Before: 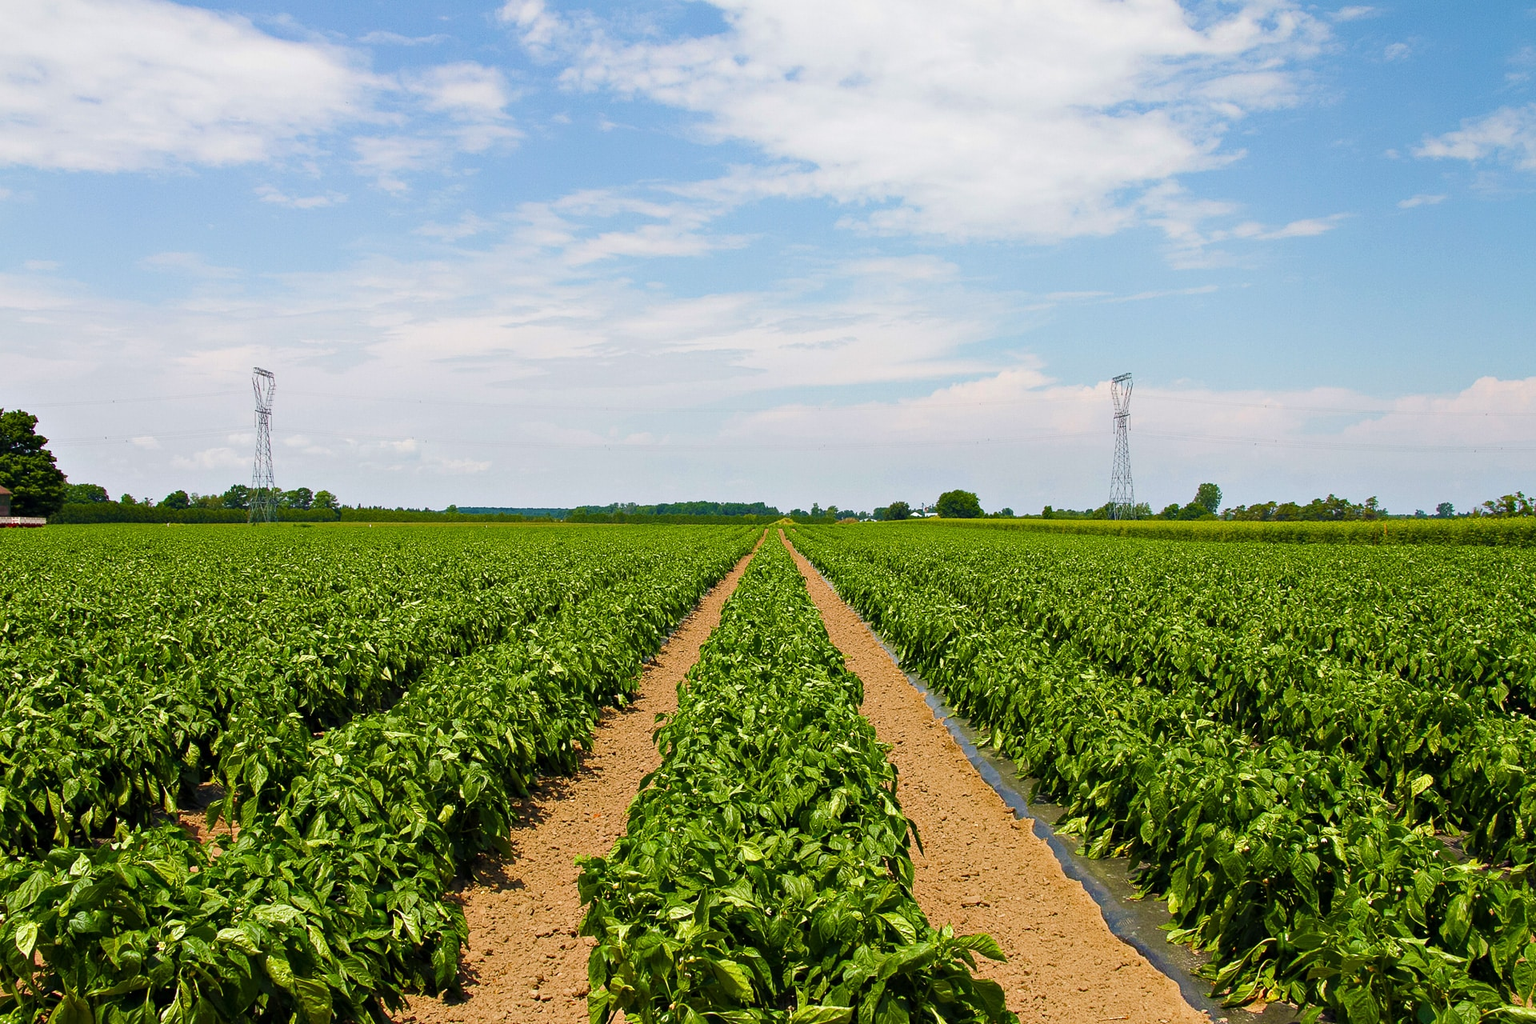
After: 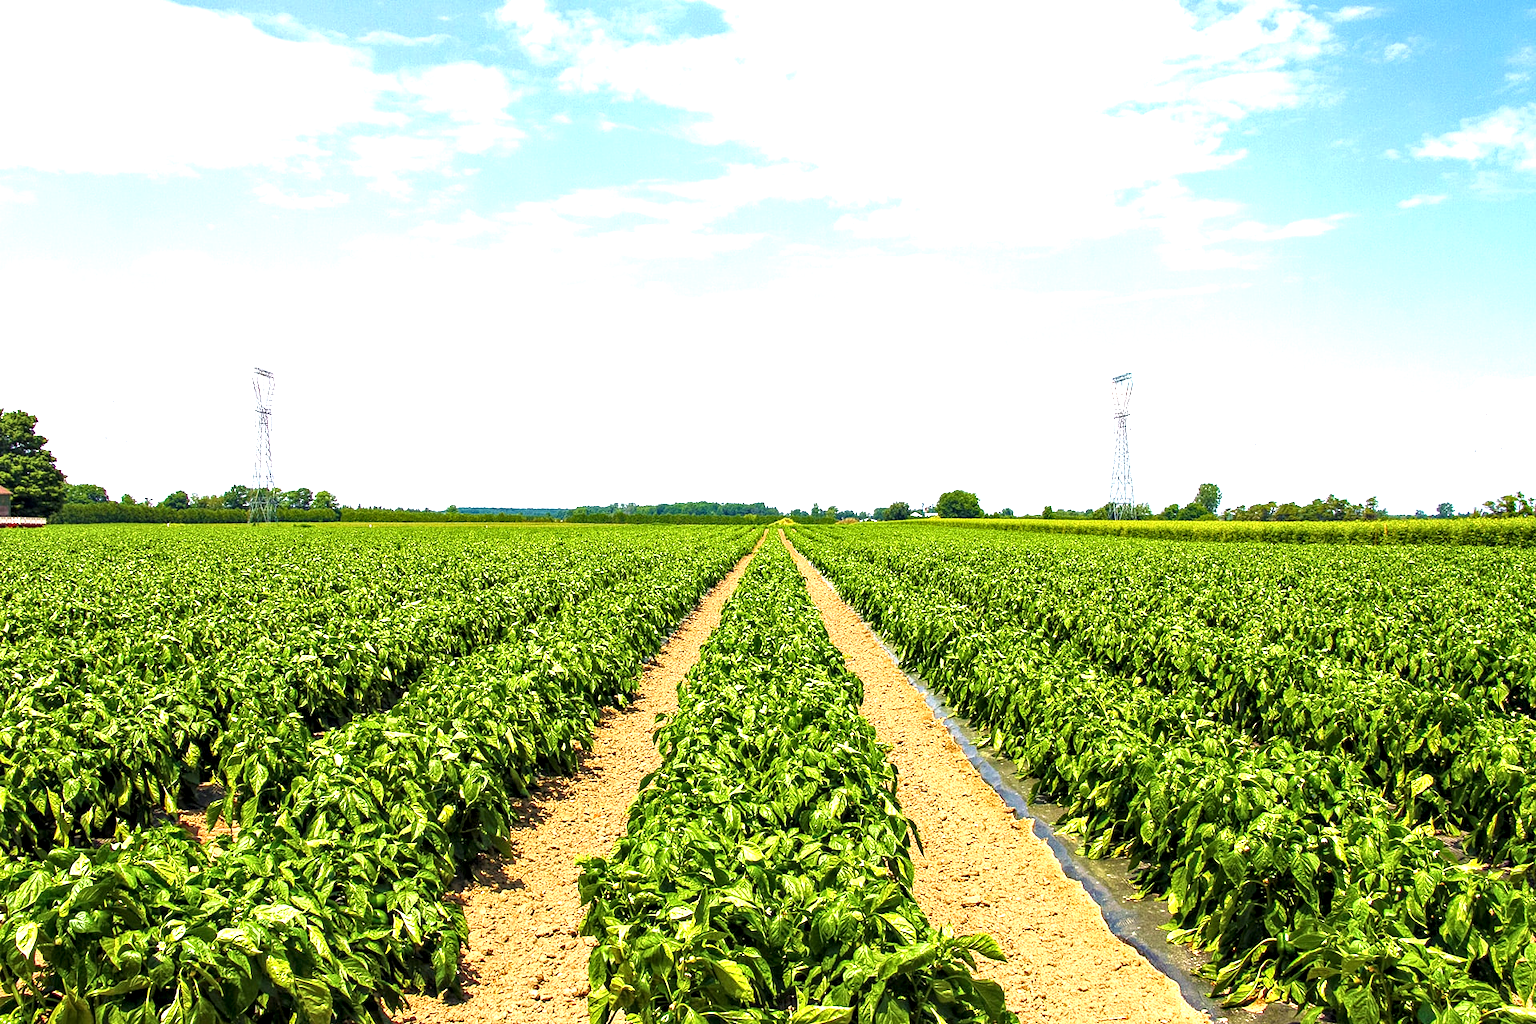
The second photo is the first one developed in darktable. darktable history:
local contrast: detail 150%
exposure: black level correction 0, exposure 1.2 EV, compensate exposure bias true, compensate highlight preservation false
